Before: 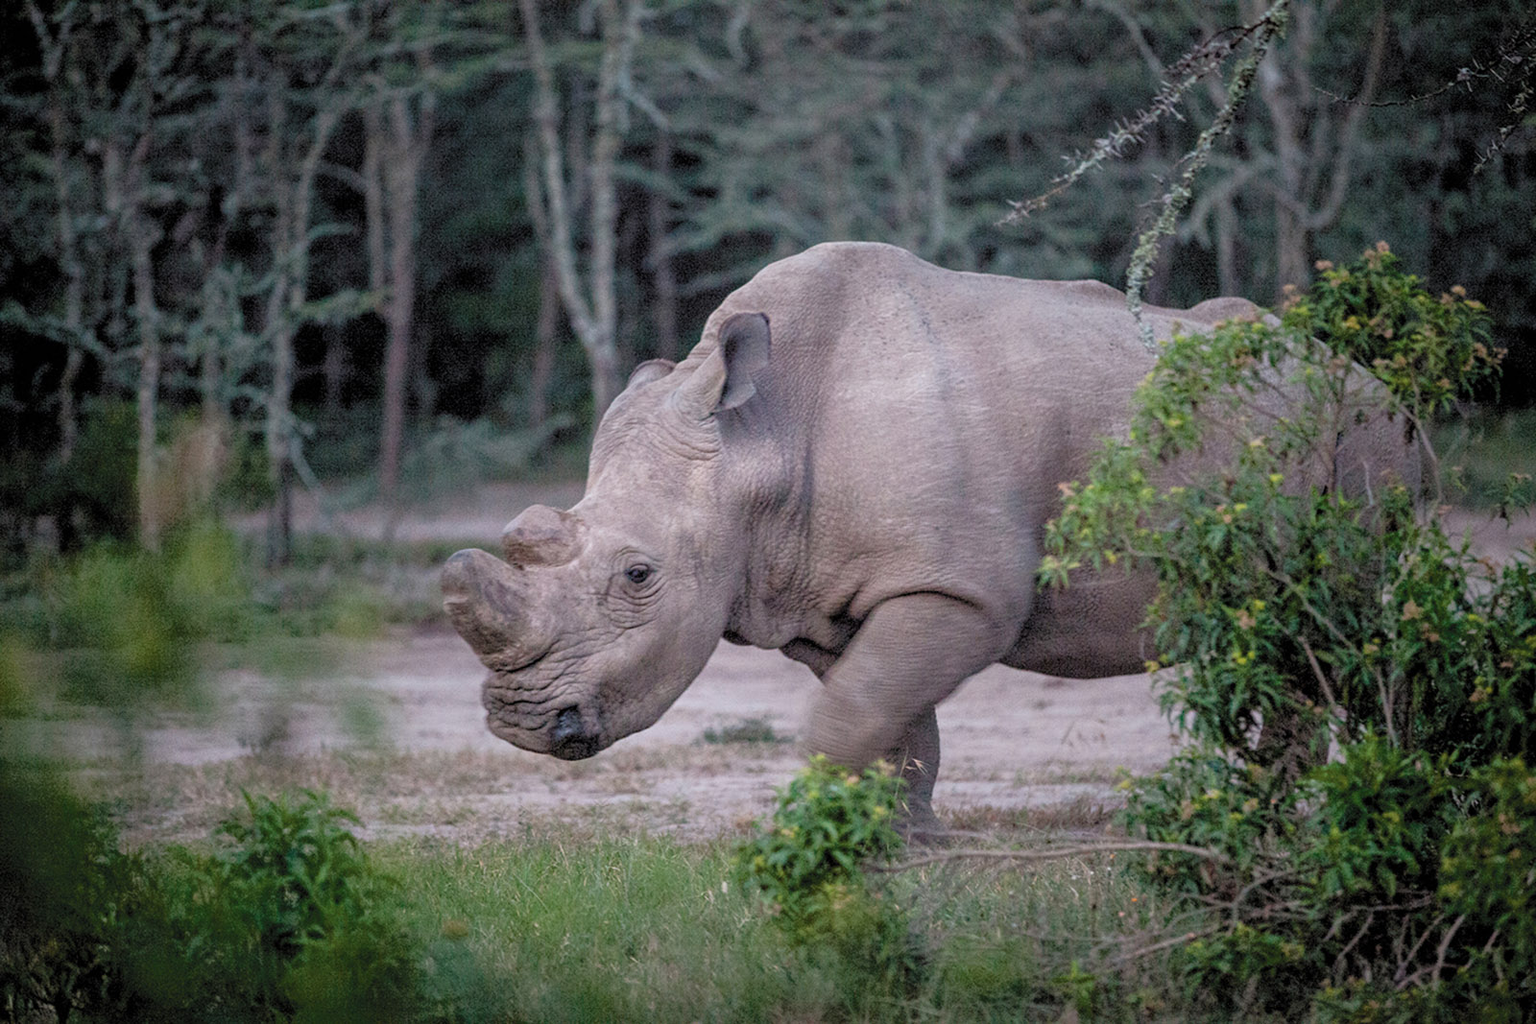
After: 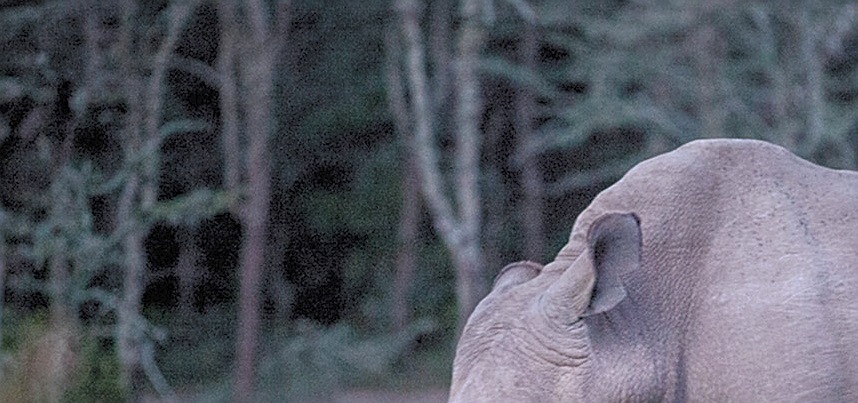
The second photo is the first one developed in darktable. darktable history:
tone curve: curves: ch0 [(0, 0) (0.003, 0.023) (0.011, 0.033) (0.025, 0.057) (0.044, 0.099) (0.069, 0.132) (0.1, 0.155) (0.136, 0.179) (0.177, 0.213) (0.224, 0.255) (0.277, 0.299) (0.335, 0.347) (0.399, 0.407) (0.468, 0.473) (0.543, 0.546) (0.623, 0.619) (0.709, 0.698) (0.801, 0.775) (0.898, 0.871) (1, 1)], preserve colors none
color calibration: illuminant as shot in camera, x 0.358, y 0.373, temperature 4628.91 K
crop: left 10.121%, top 10.631%, right 36.218%, bottom 51.526%
sharpen: on, module defaults
